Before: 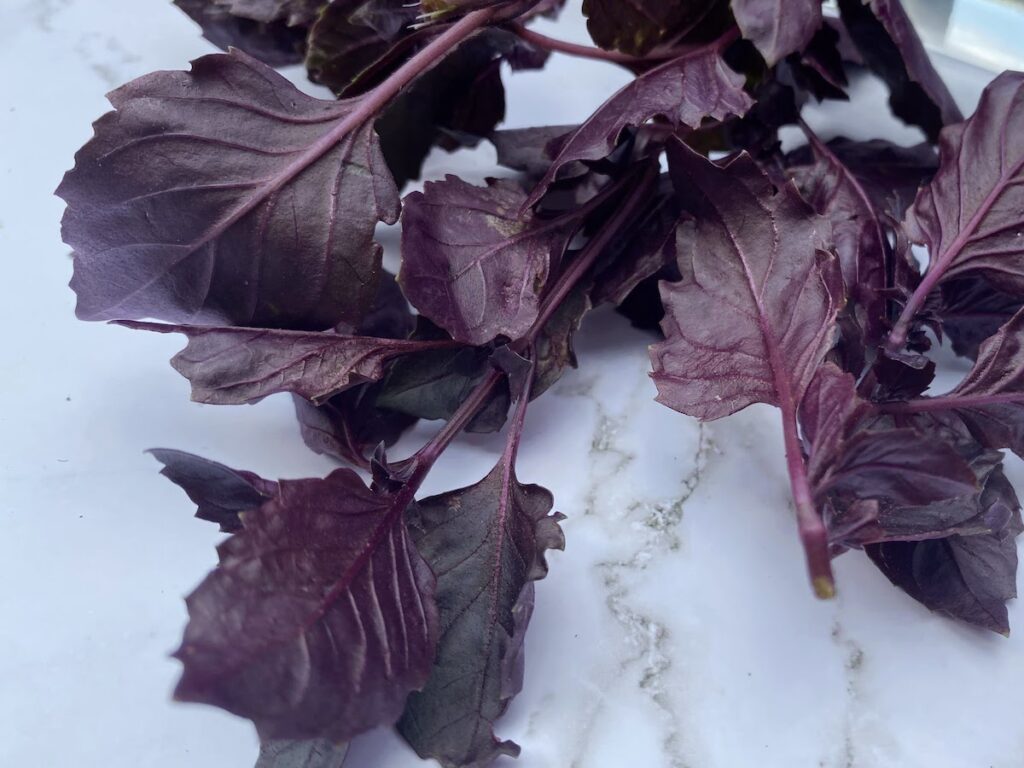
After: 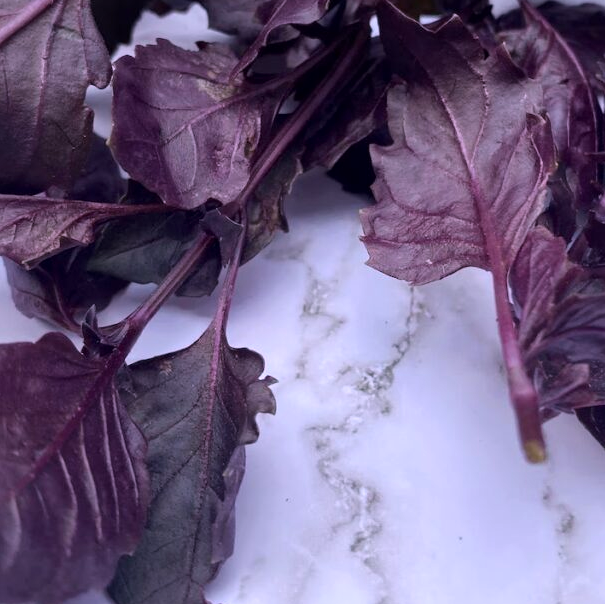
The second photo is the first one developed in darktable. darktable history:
local contrast: mode bilateral grid, contrast 20, coarseness 50, detail 120%, midtone range 0.2
white balance: red 1.066, blue 1.119
exposure: compensate highlight preservation false
crop and rotate: left 28.256%, top 17.734%, right 12.656%, bottom 3.573%
